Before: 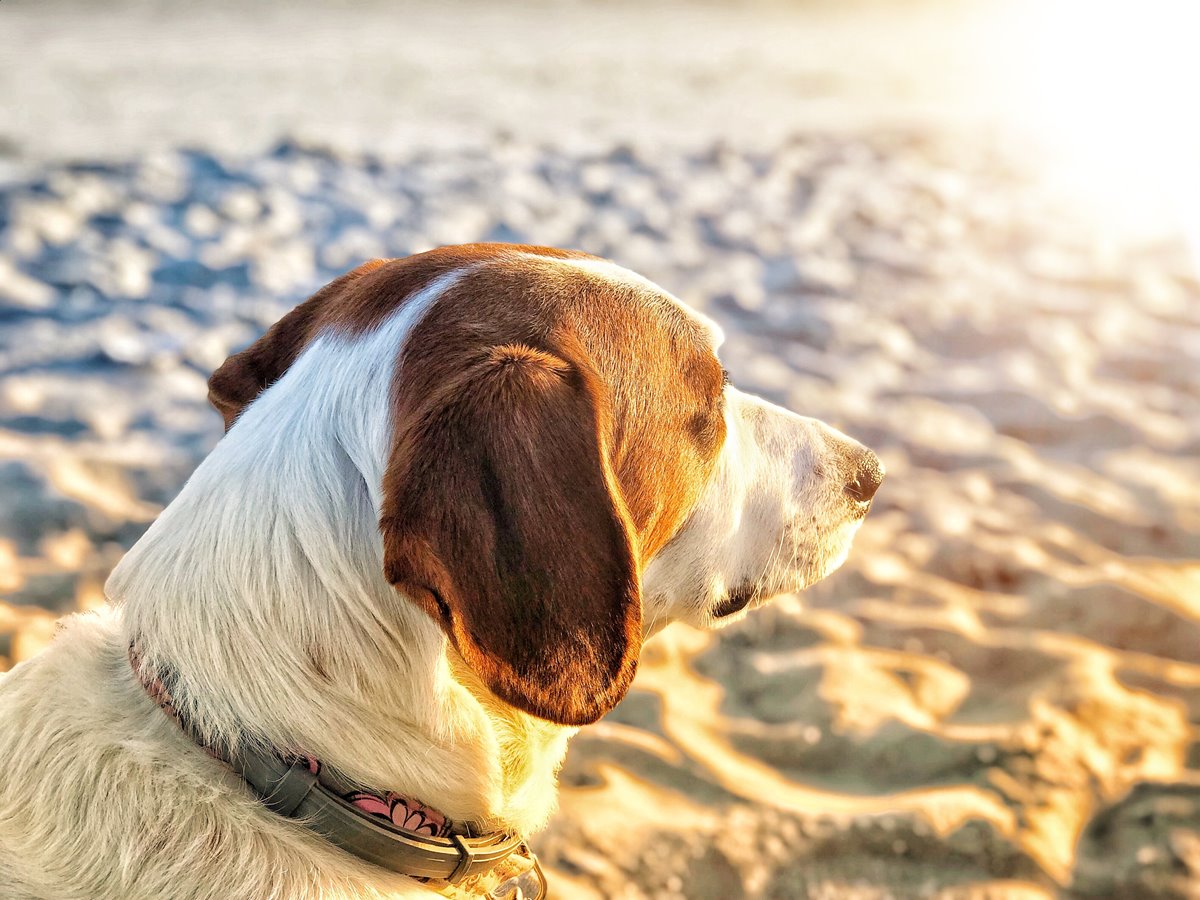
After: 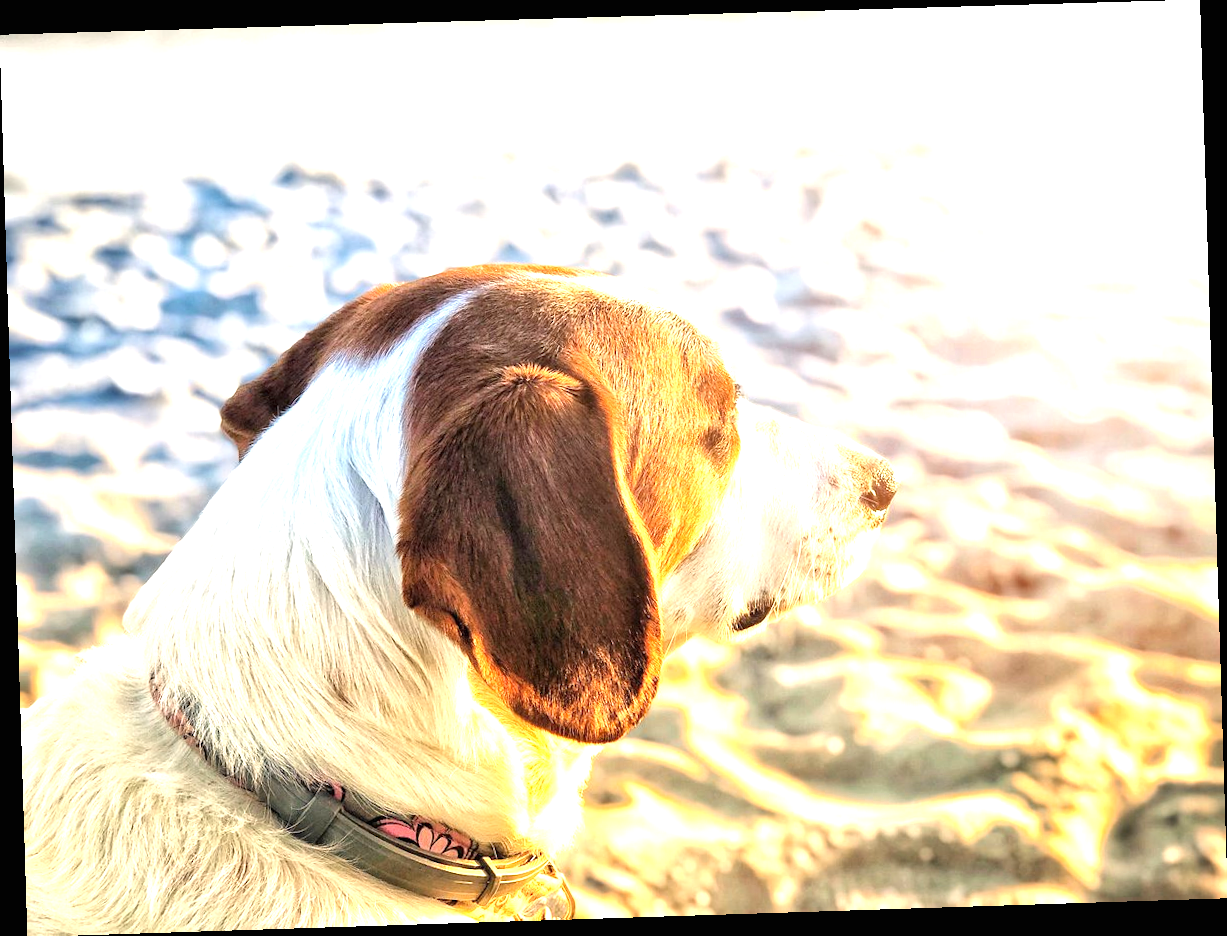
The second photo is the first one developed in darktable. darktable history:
exposure: black level correction 0, exposure 1.1 EV, compensate exposure bias true, compensate highlight preservation false
rotate and perspective: rotation -1.77°, lens shift (horizontal) 0.004, automatic cropping off
